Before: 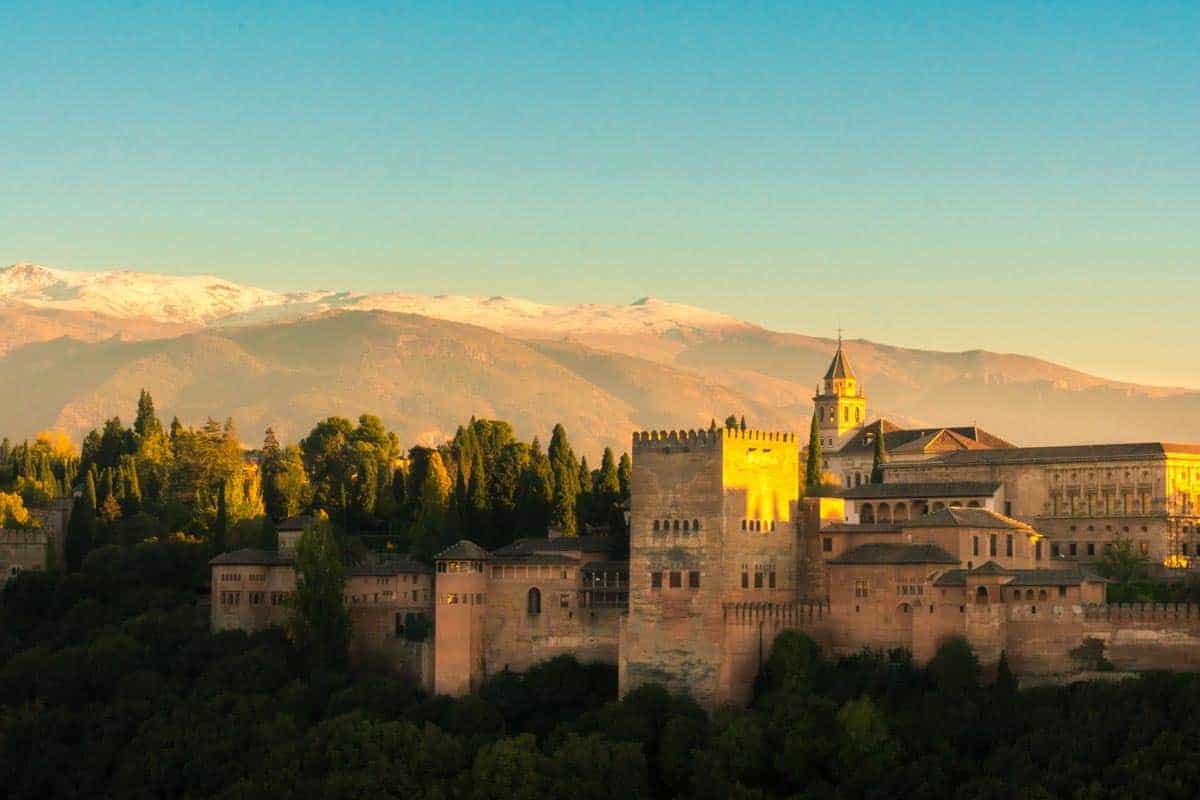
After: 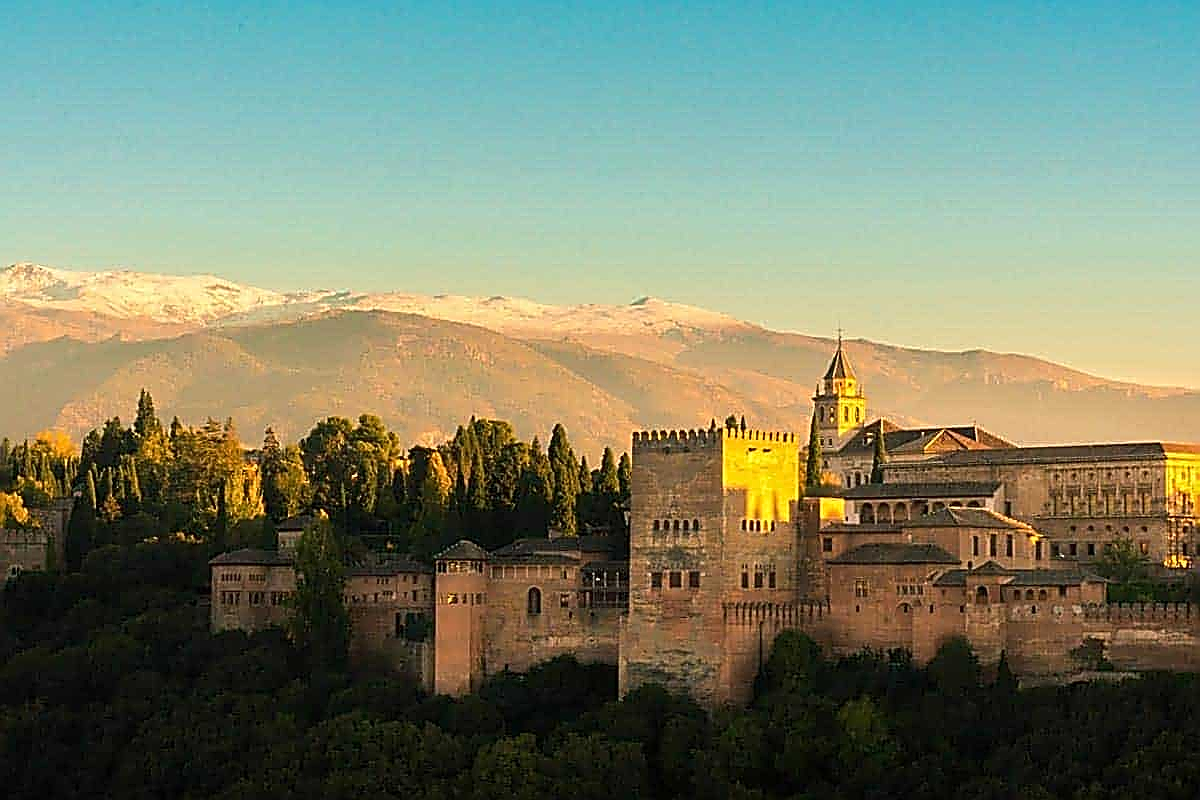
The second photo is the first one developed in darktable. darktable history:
sharpen: amount 1.852
shadows and highlights: radius 329.96, shadows 55.37, highlights -98.77, compress 94.21%, shadows color adjustment 97.98%, highlights color adjustment 58.1%, soften with gaussian
